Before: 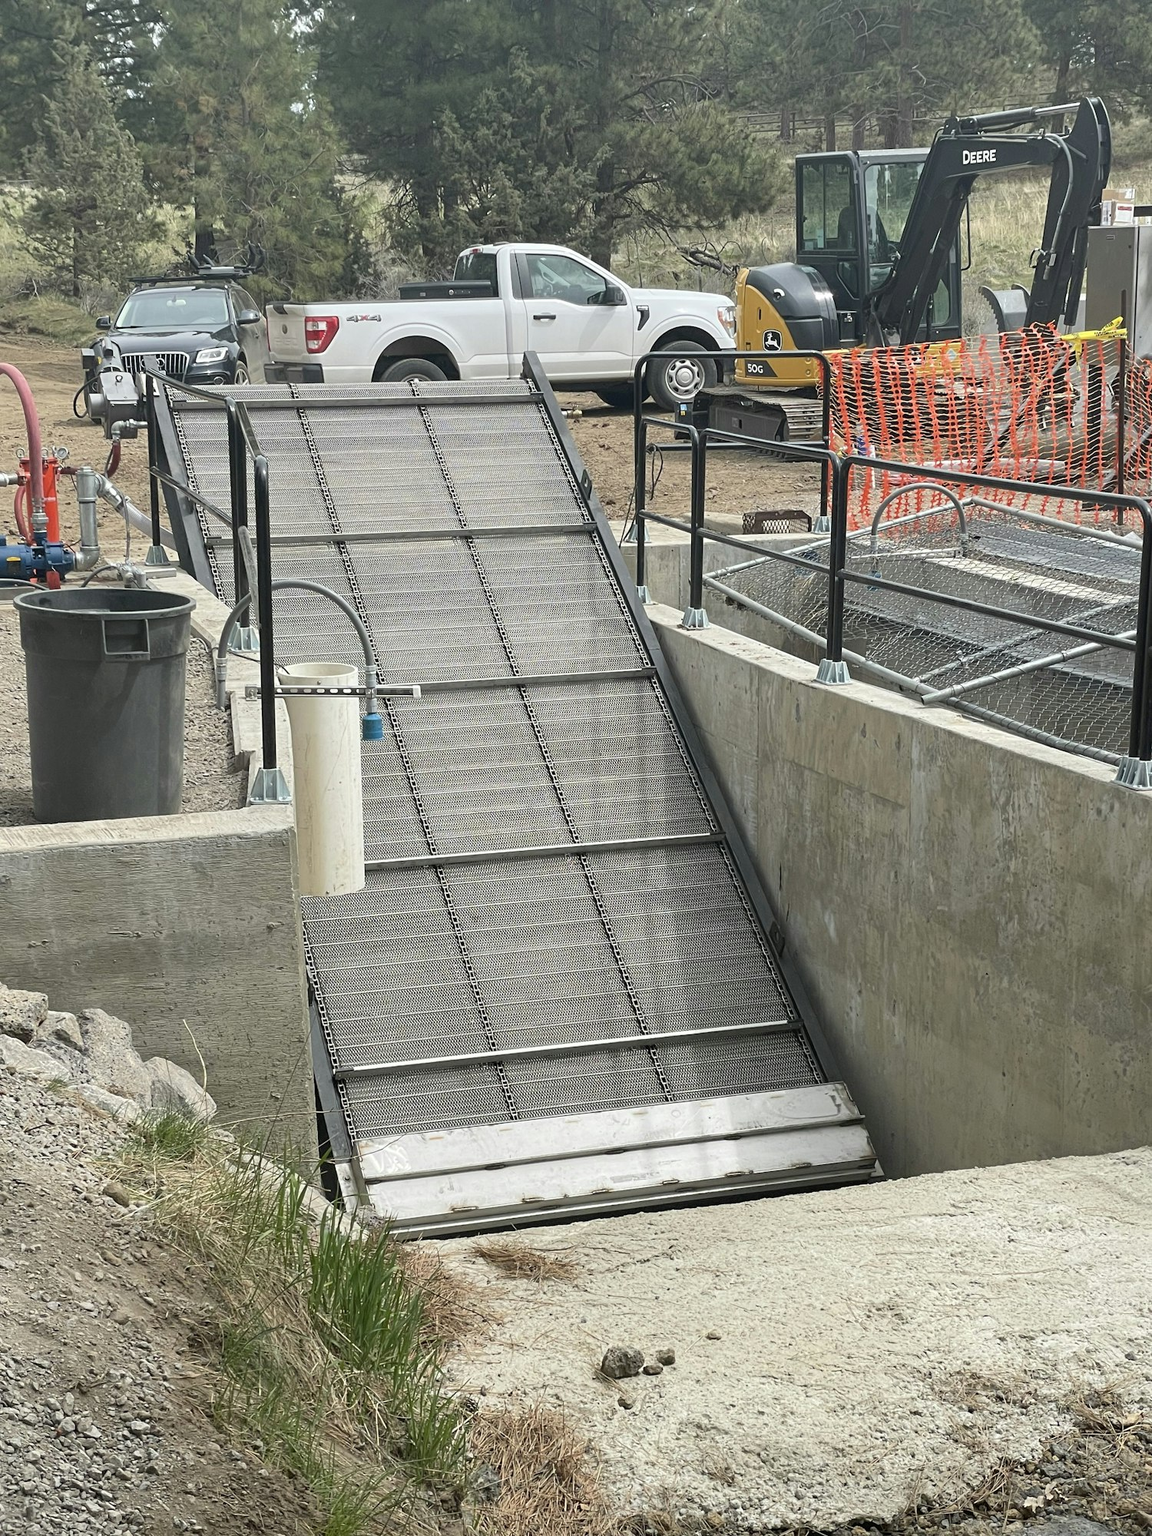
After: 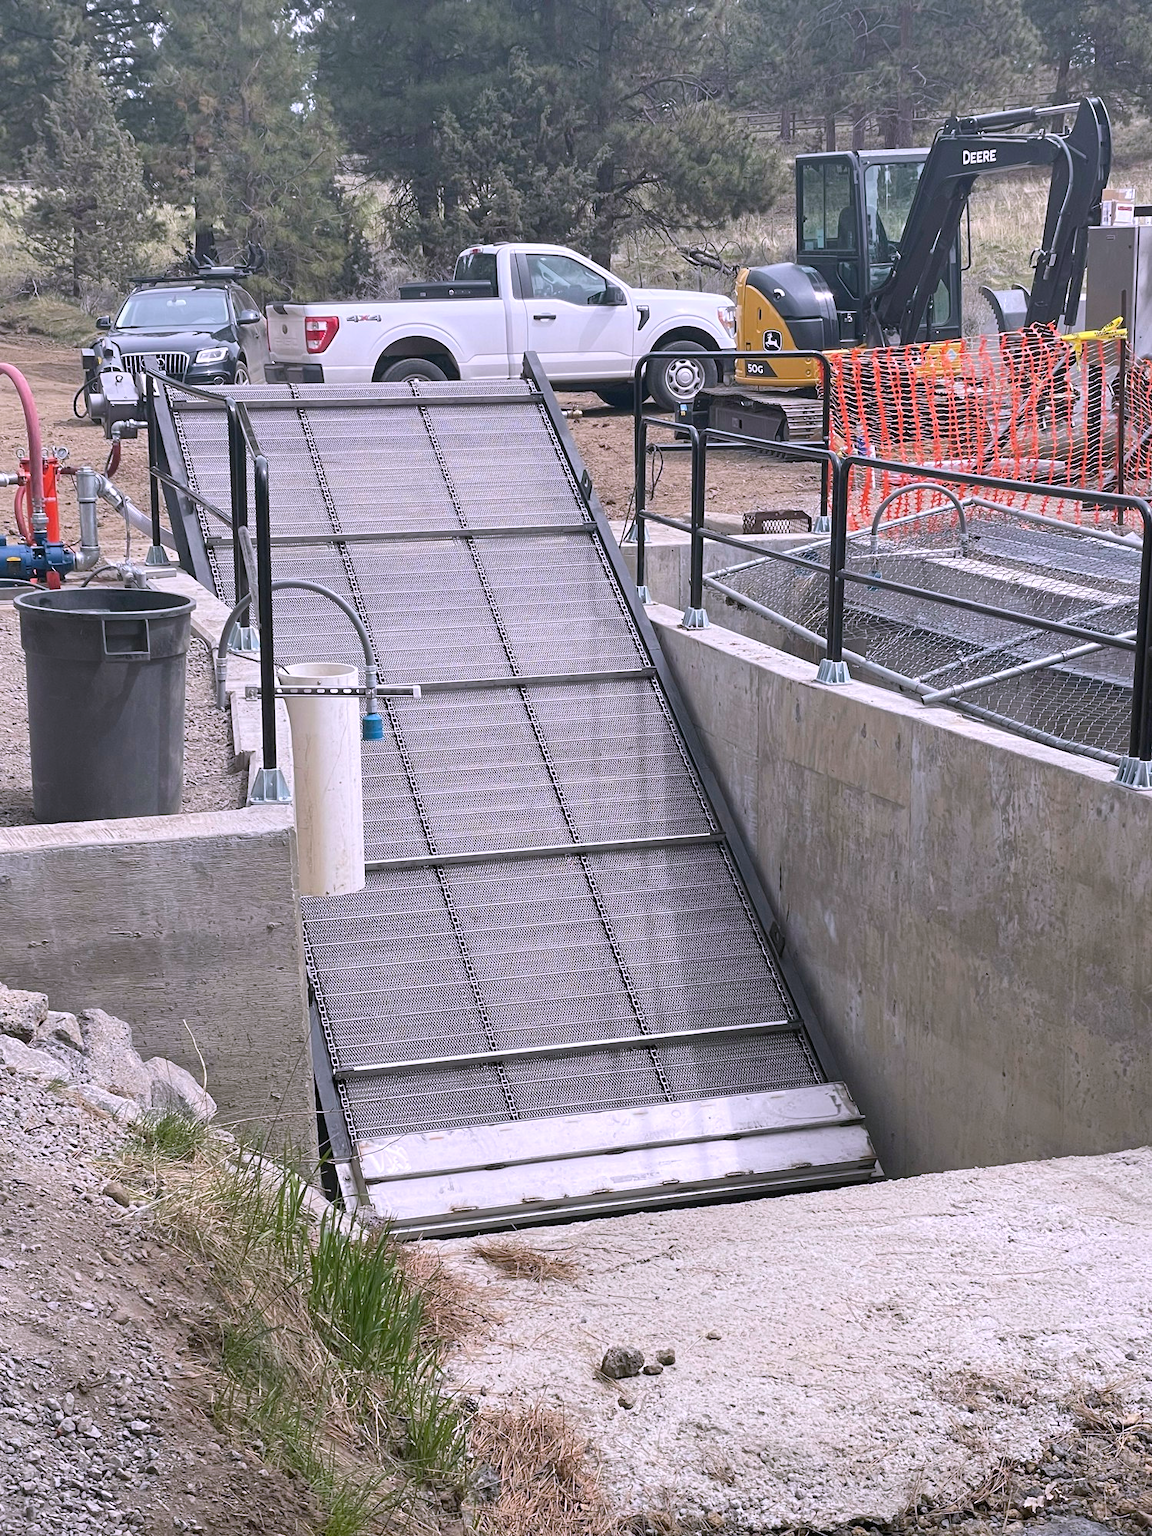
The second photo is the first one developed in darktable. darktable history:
sharpen: radius 2.883, amount 0.868, threshold 47.523
white balance: red 1.042, blue 1.17
